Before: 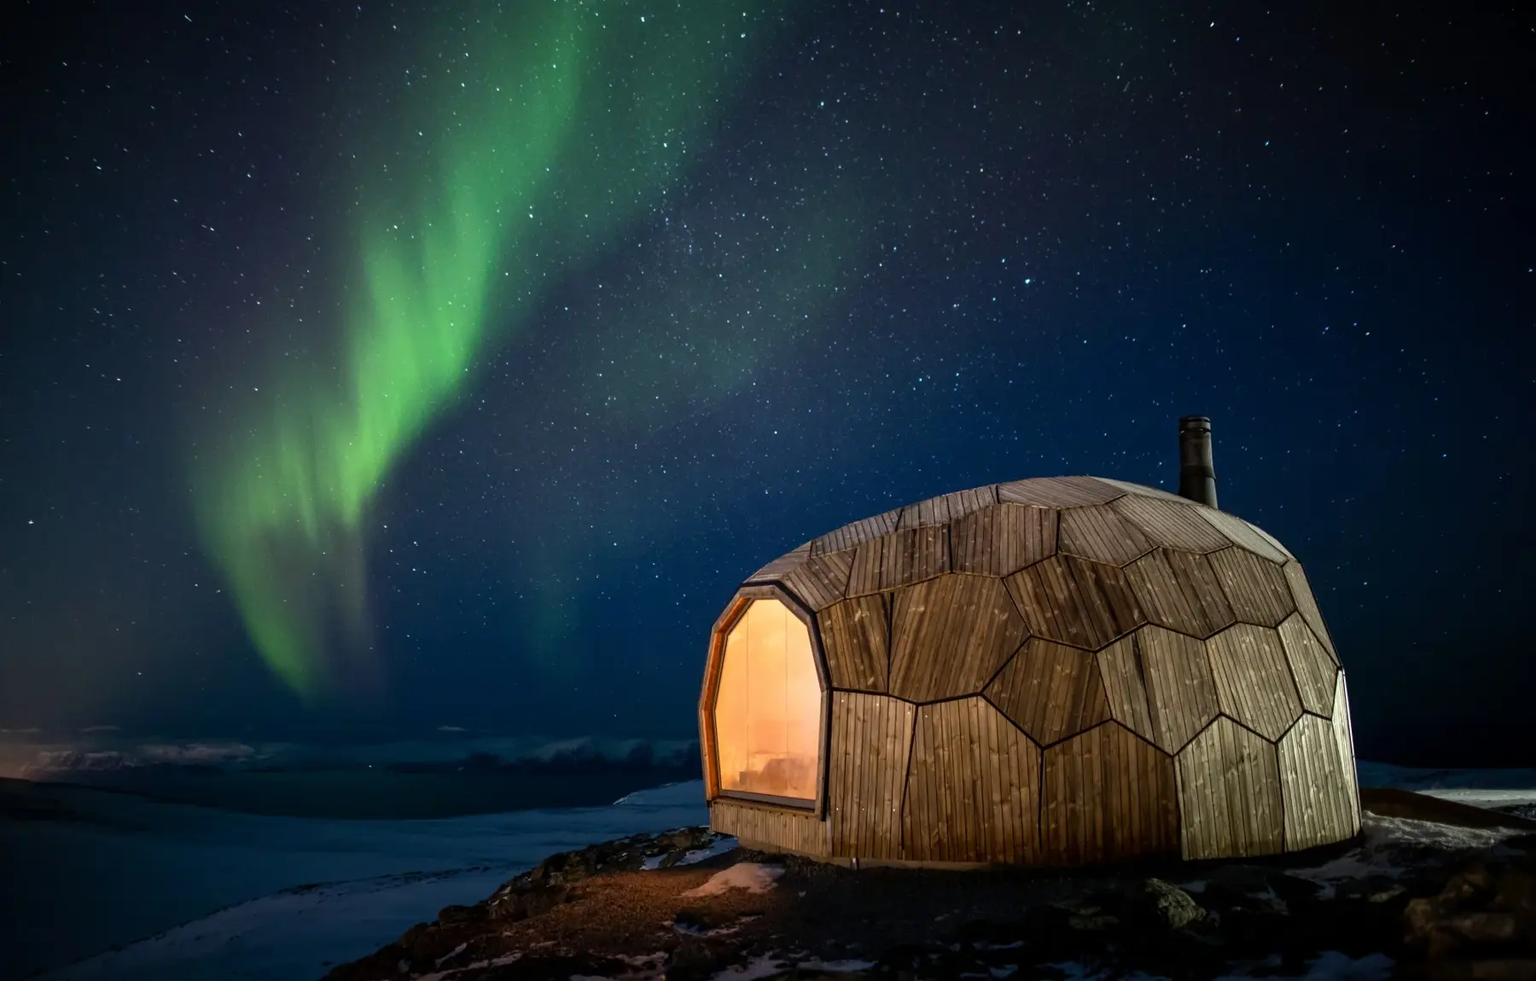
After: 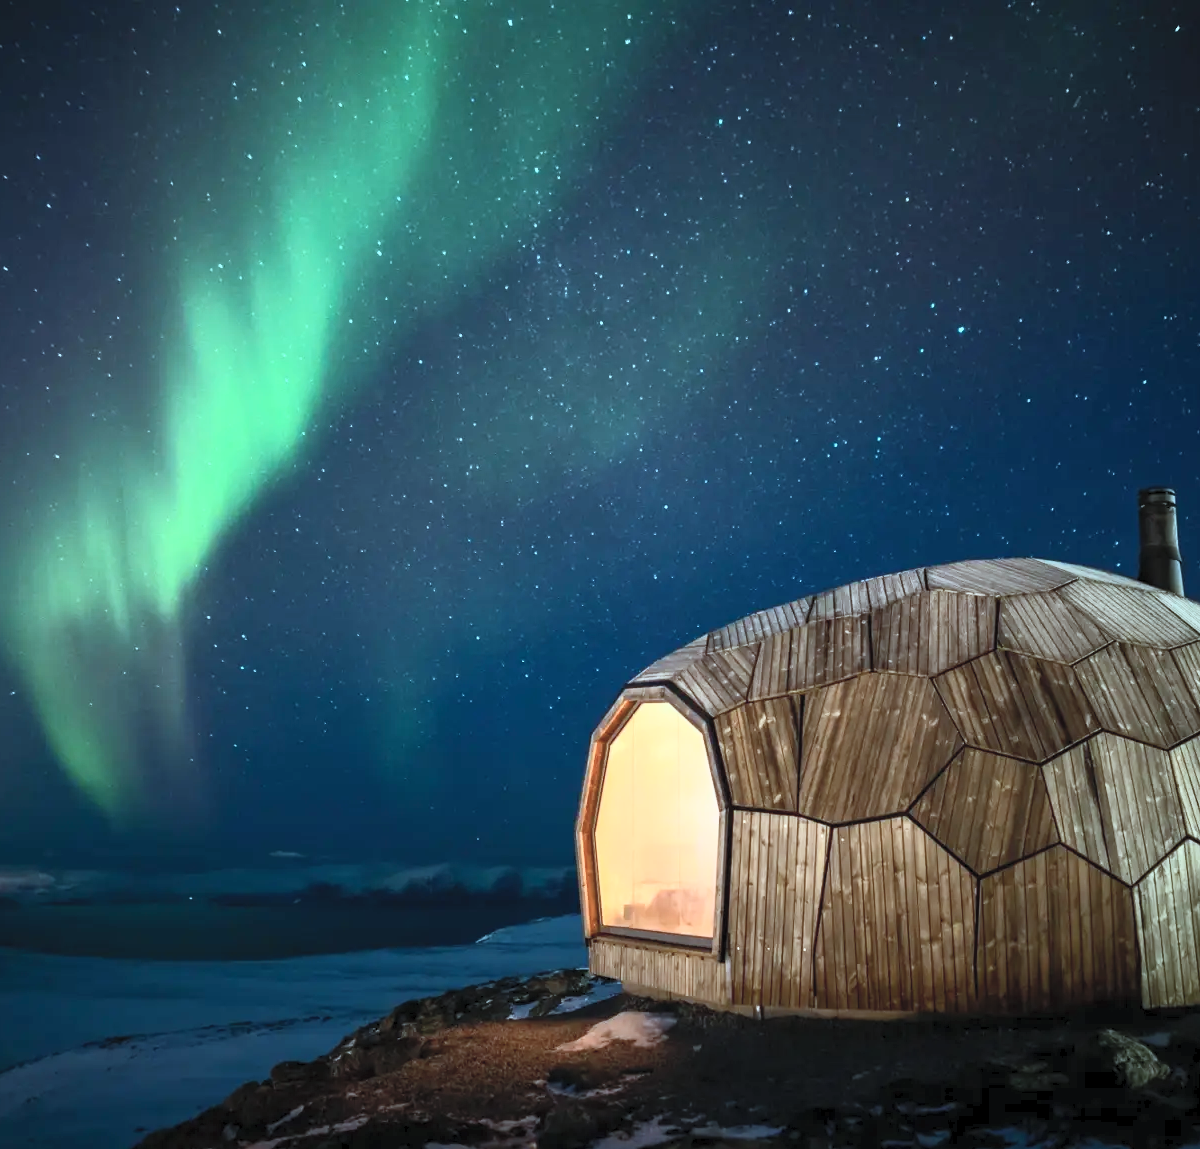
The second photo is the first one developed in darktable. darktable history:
color correction: highlights a* -11.71, highlights b* -15.58
crop and rotate: left 13.537%, right 19.796%
contrast brightness saturation: contrast 0.39, brightness 0.53
